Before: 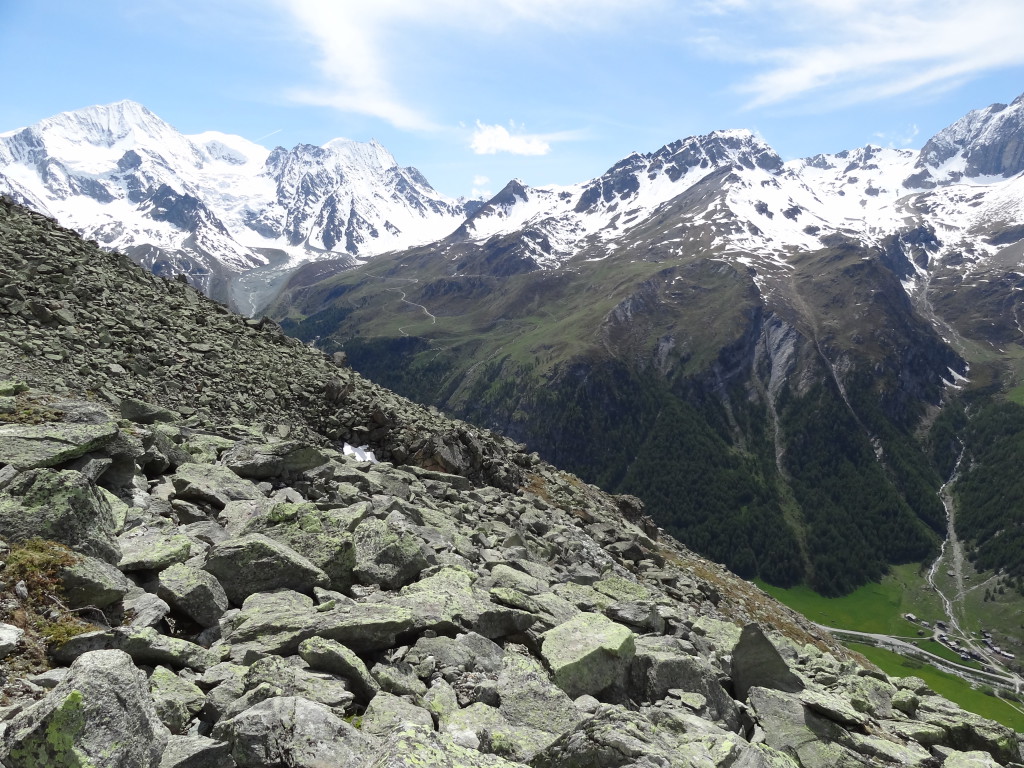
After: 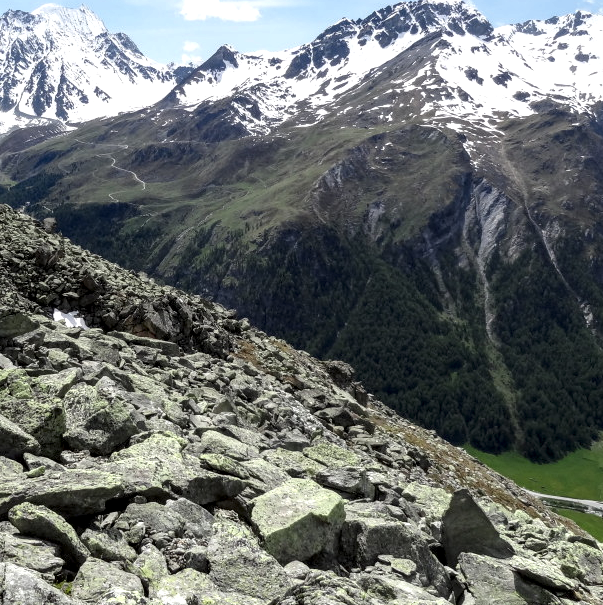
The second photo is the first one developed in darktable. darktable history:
crop and rotate: left 28.409%, top 17.544%, right 12.703%, bottom 3.598%
local contrast: highlights 60%, shadows 62%, detail 160%
